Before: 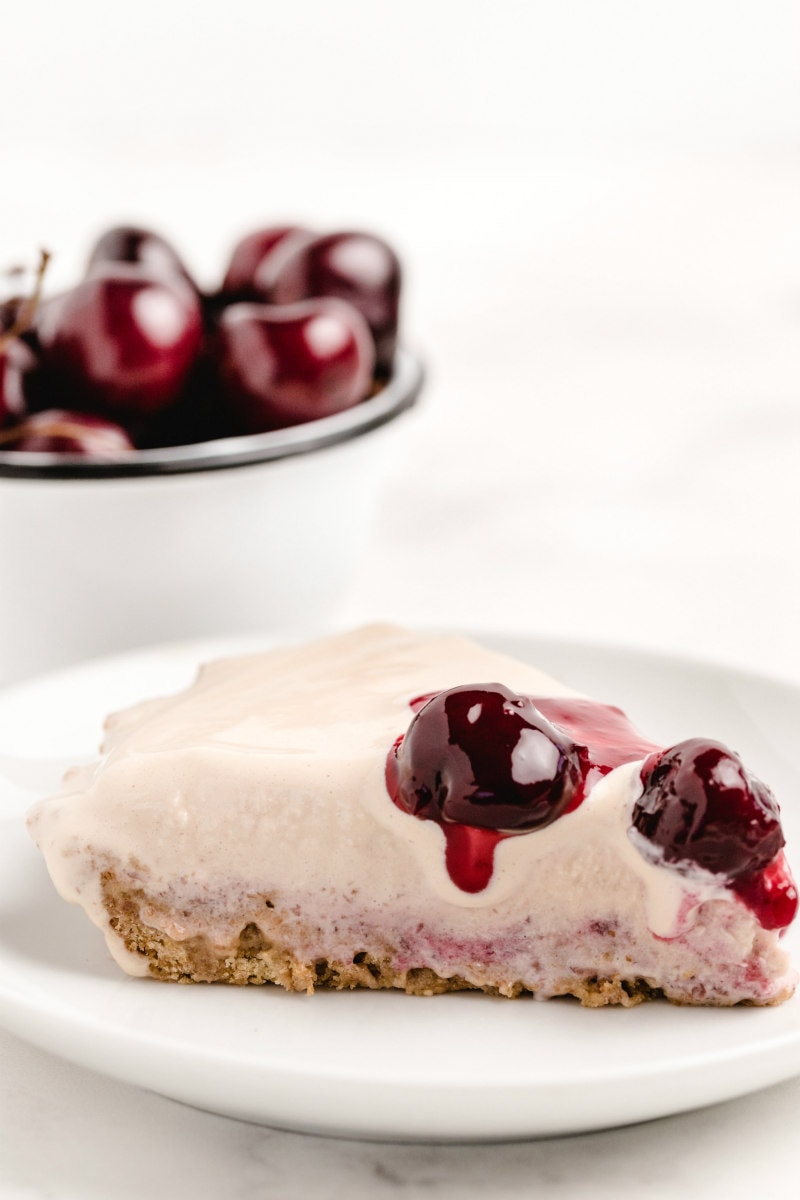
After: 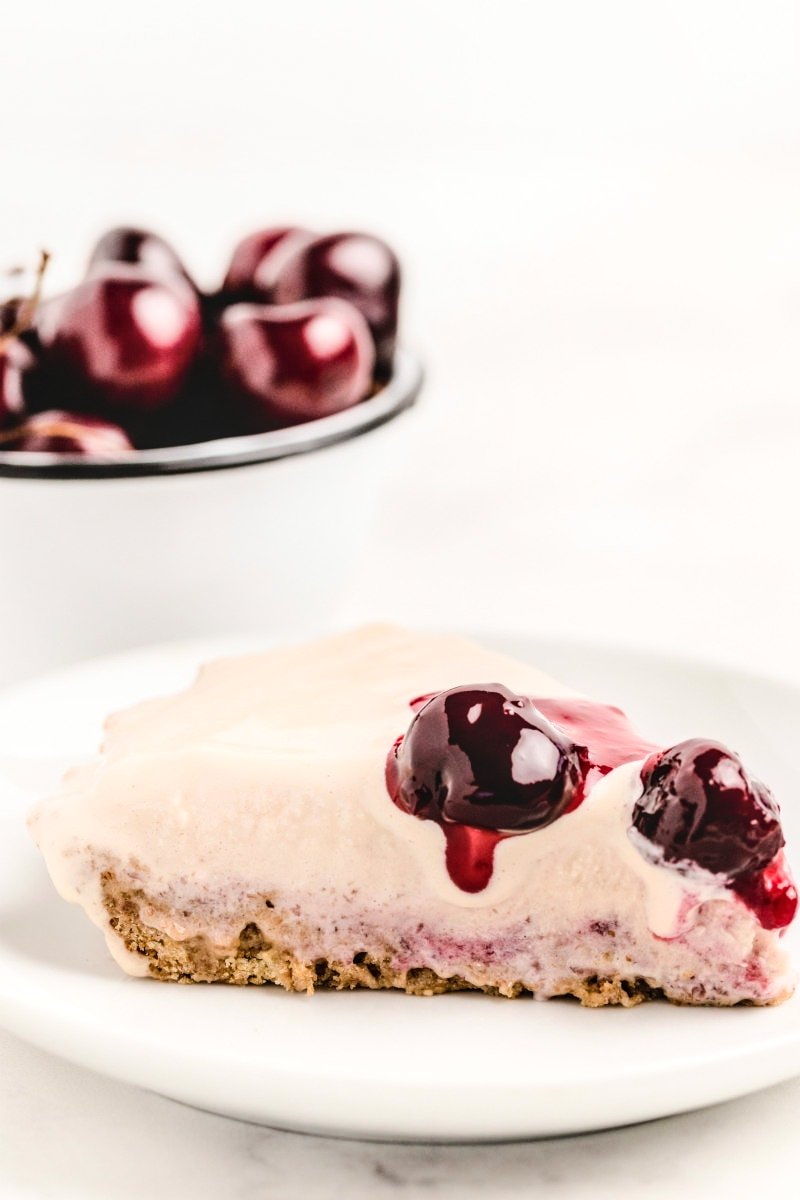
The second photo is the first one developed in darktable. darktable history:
base curve: curves: ch0 [(0, 0) (0.032, 0.025) (0.121, 0.166) (0.206, 0.329) (0.605, 0.79) (1, 1)]
local contrast: on, module defaults
